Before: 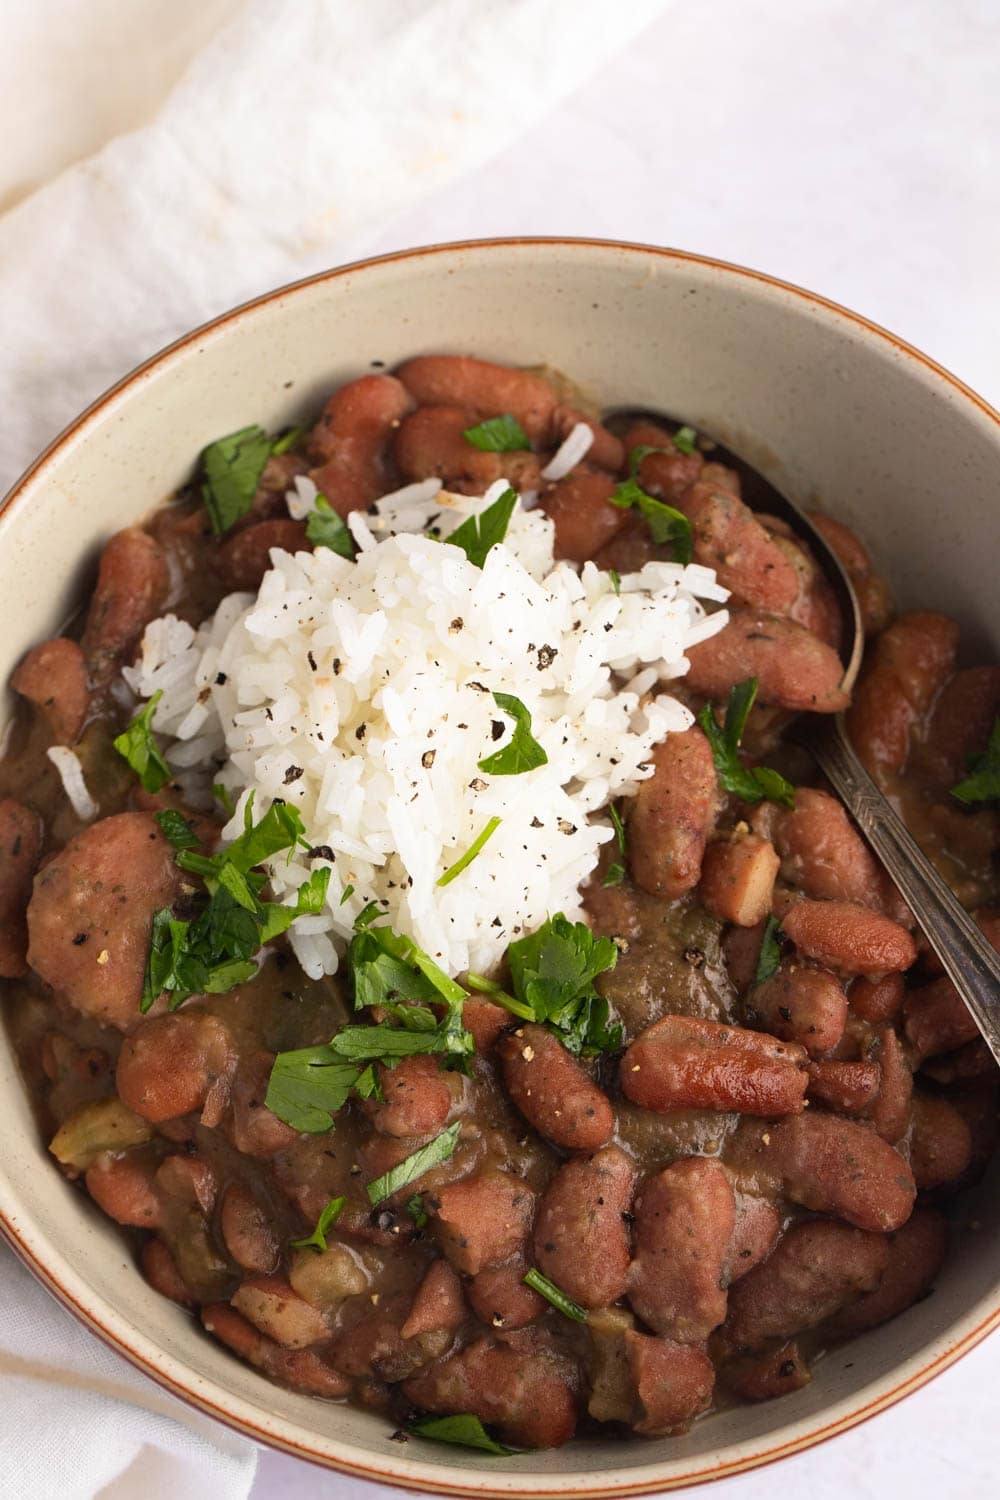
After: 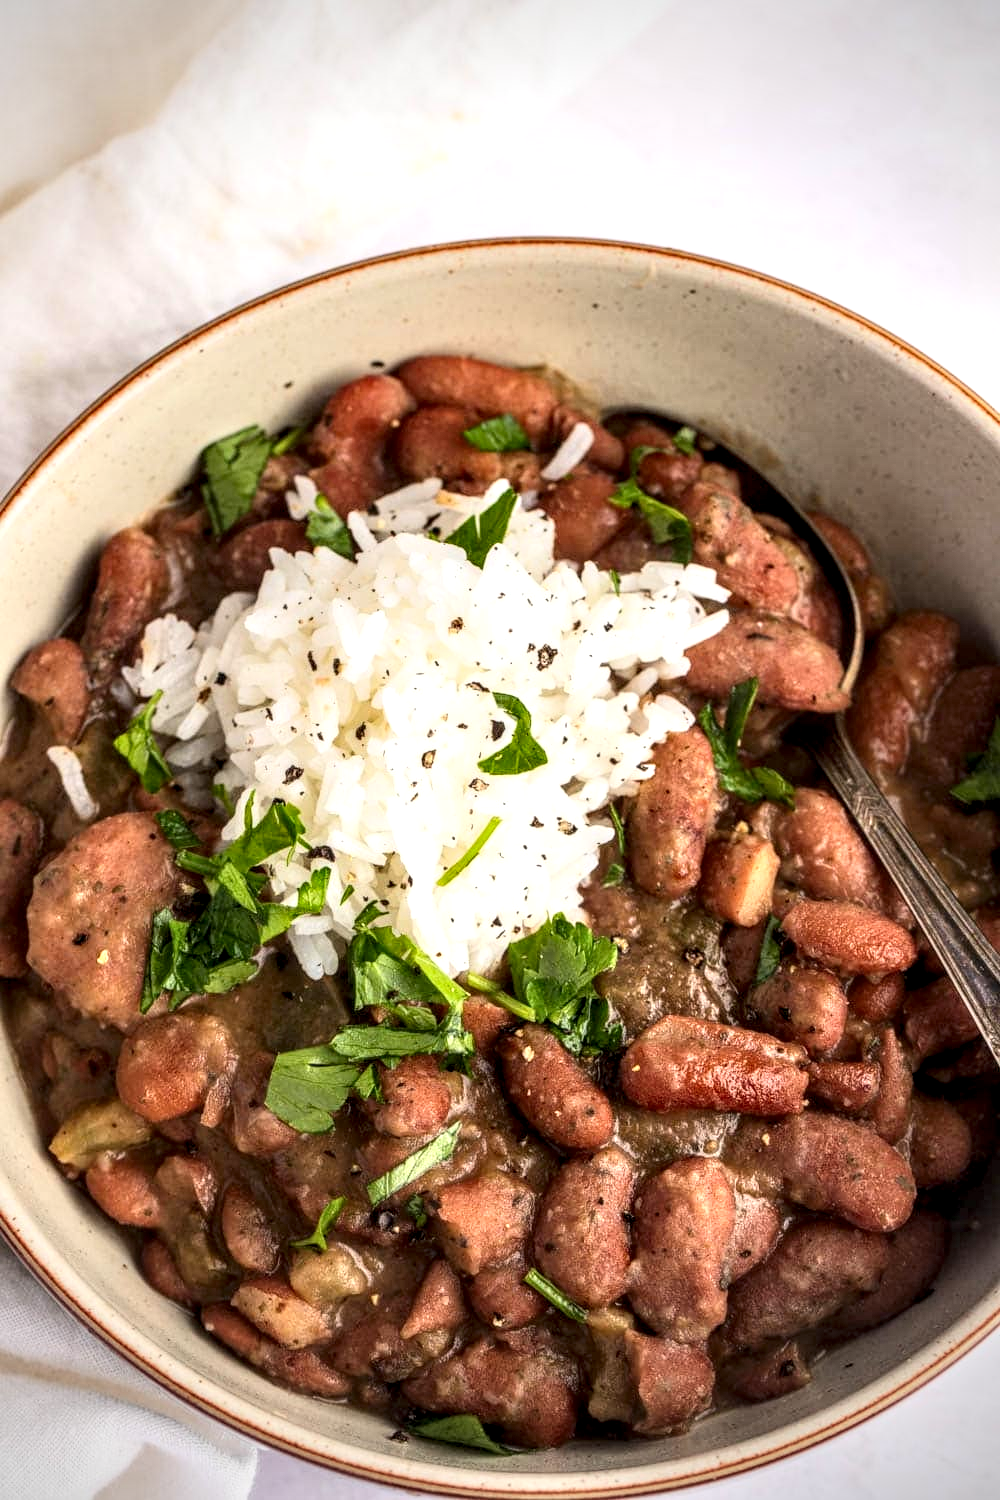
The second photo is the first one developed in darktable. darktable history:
local contrast: highlights 0%, shadows 7%, detail 182%
contrast brightness saturation: contrast 0.2, brightness 0.165, saturation 0.217
vignetting: on, module defaults
